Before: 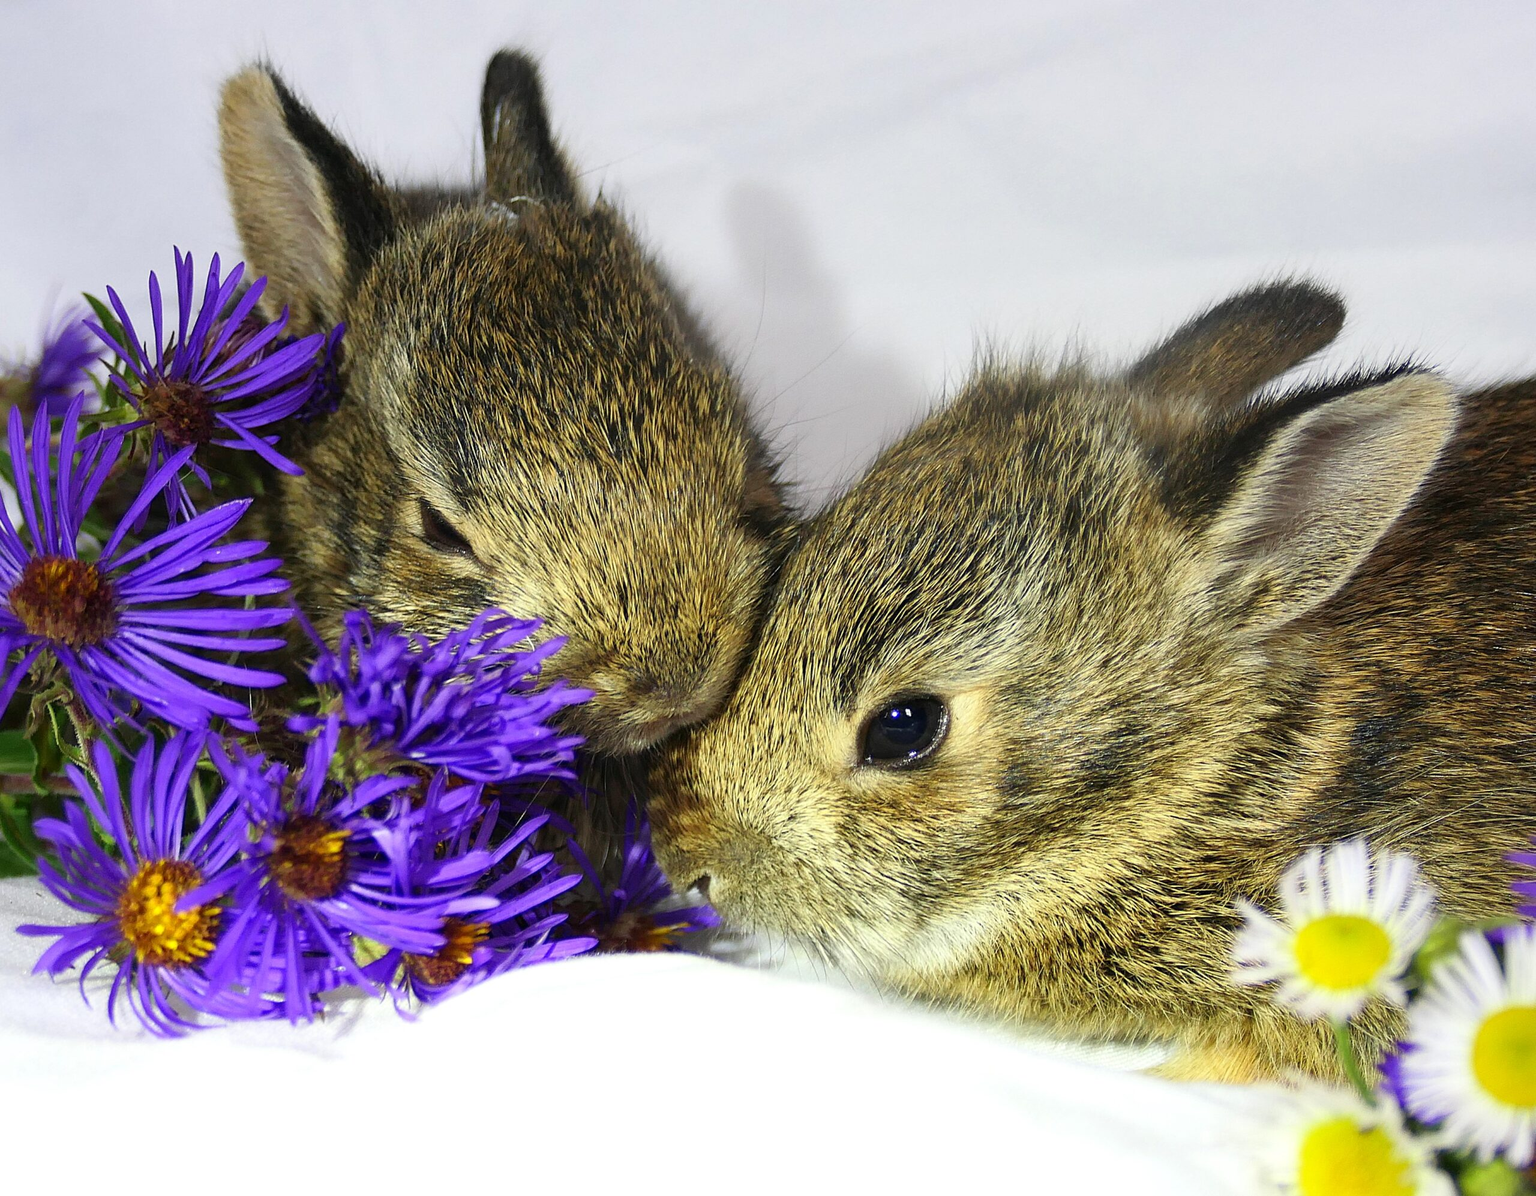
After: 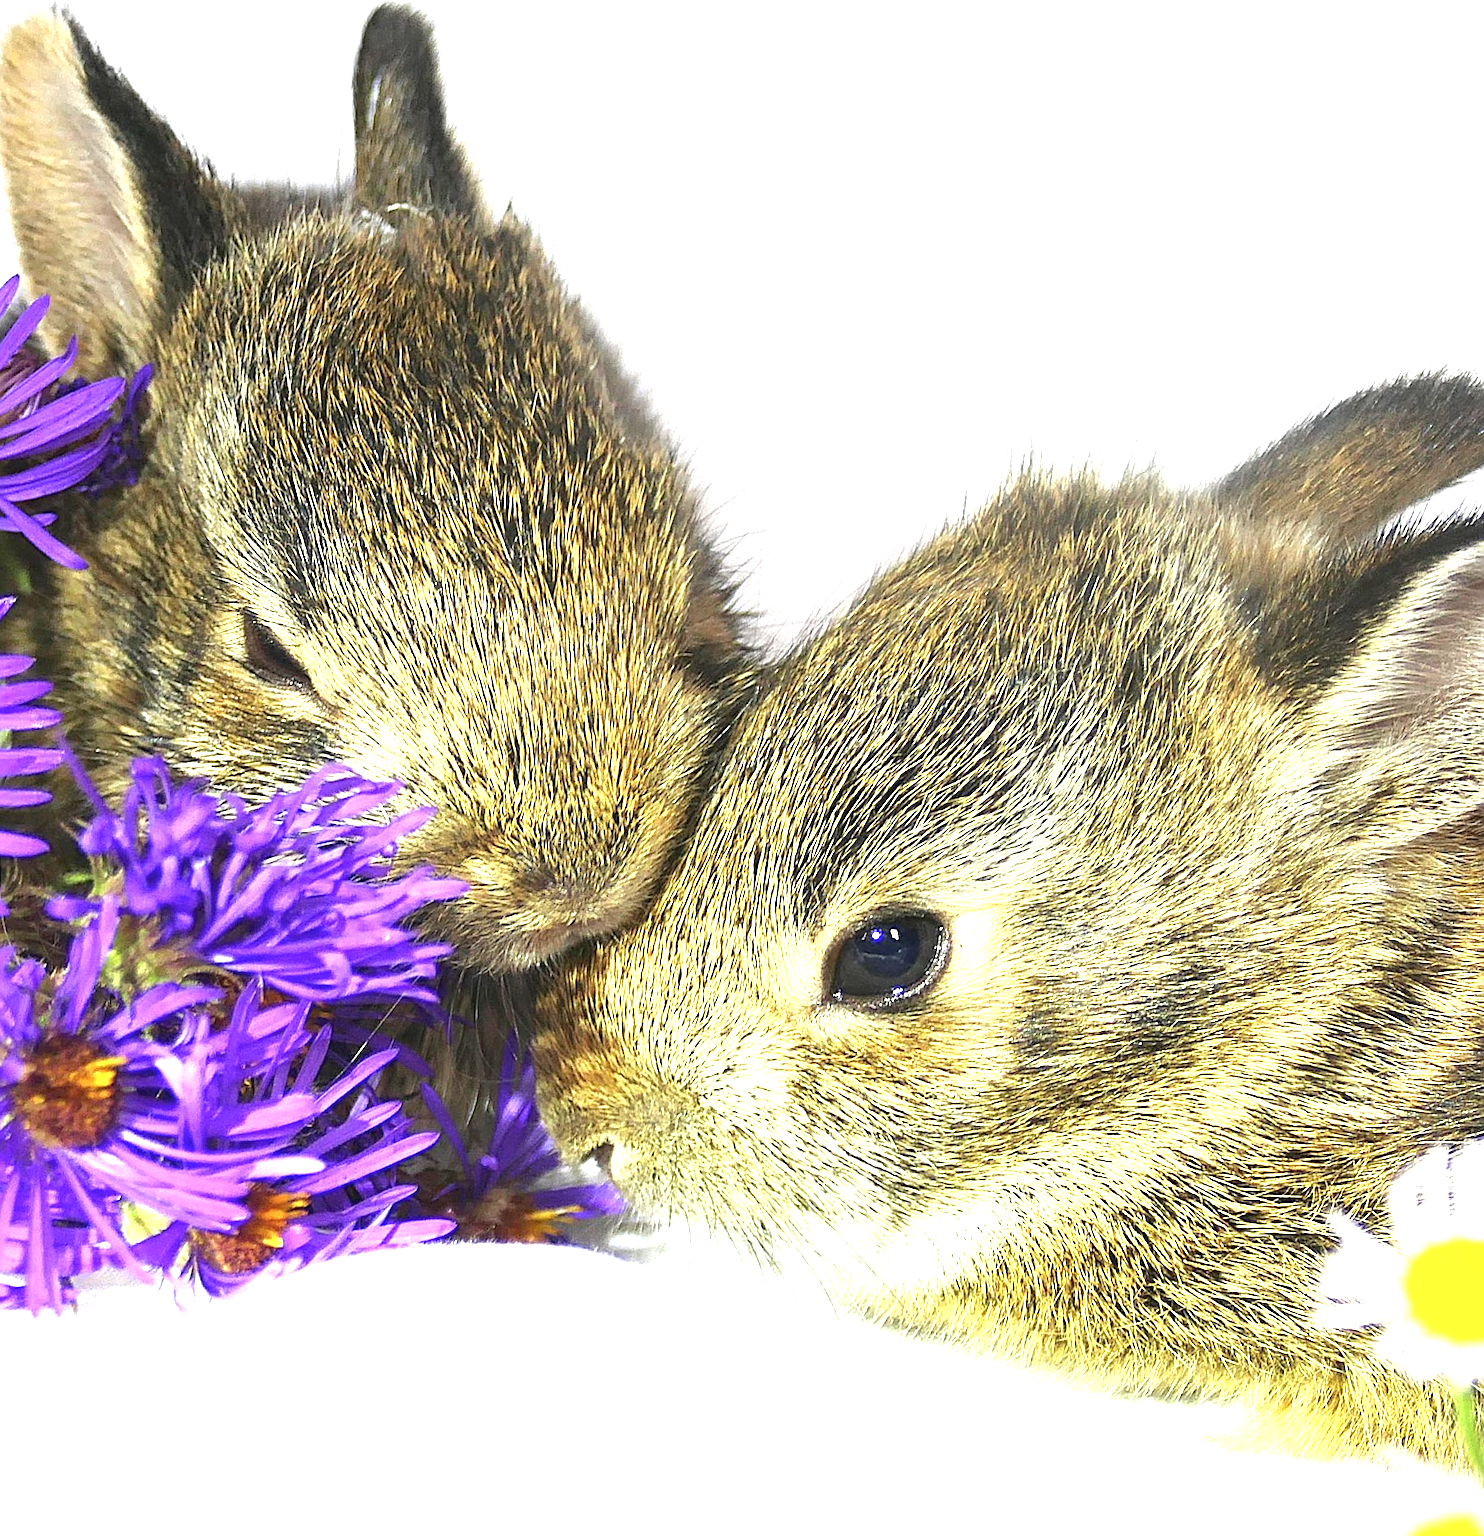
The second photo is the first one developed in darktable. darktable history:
exposure: black level correction 0, exposure 1.661 EV, compensate exposure bias true, compensate highlight preservation false
sharpen: on, module defaults
tone equalizer: smoothing diameter 2.14%, edges refinement/feathering 24.56, mask exposure compensation -1.57 EV, filter diffusion 5
crop and rotate: angle -2.85°, left 13.98%, top 0.032%, right 10.776%, bottom 0.037%
contrast brightness saturation: contrast -0.1, saturation -0.097
